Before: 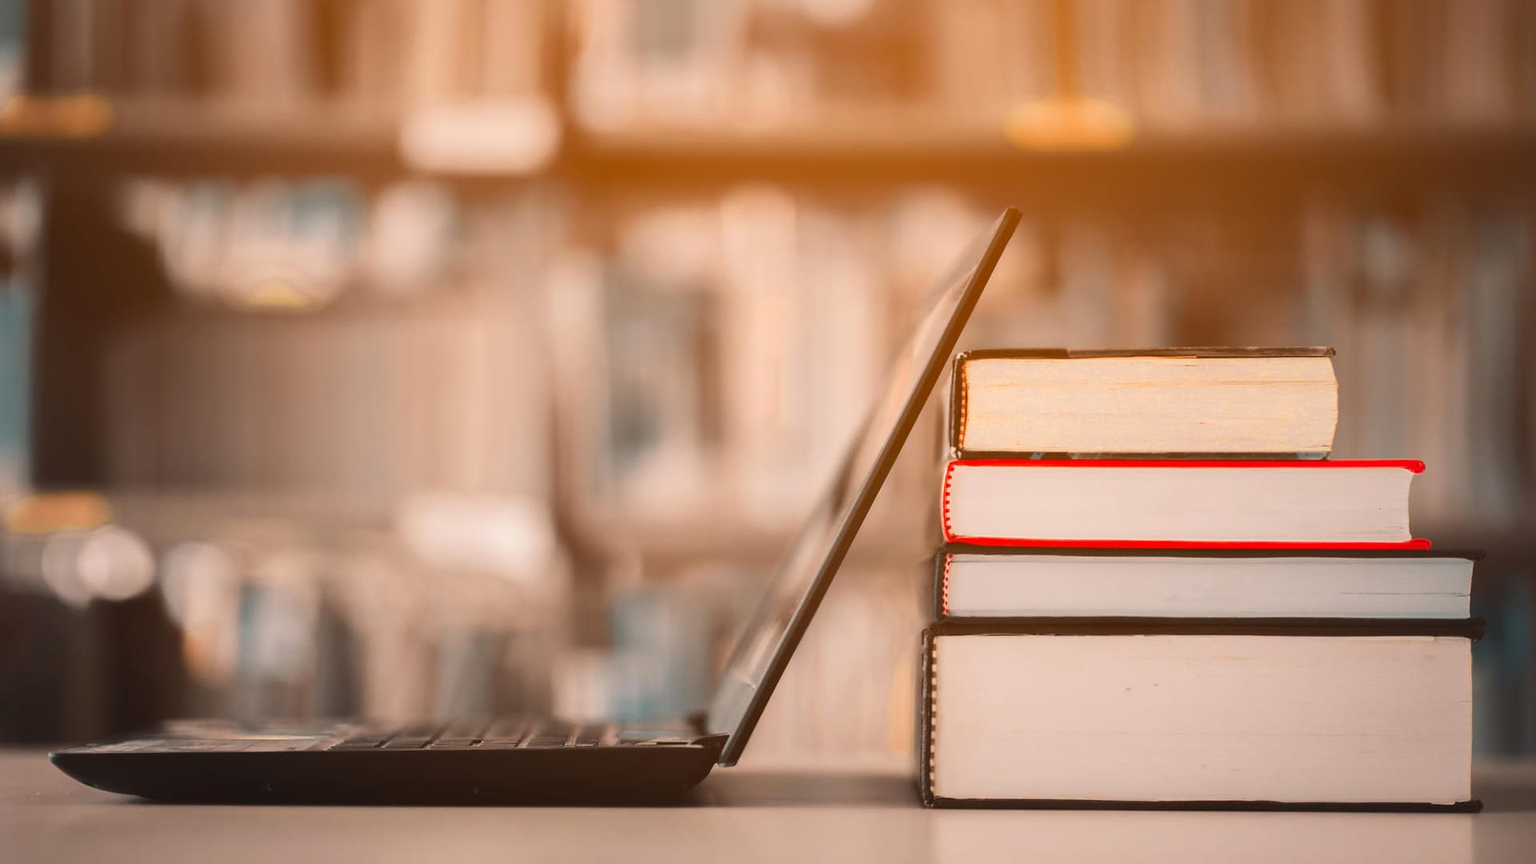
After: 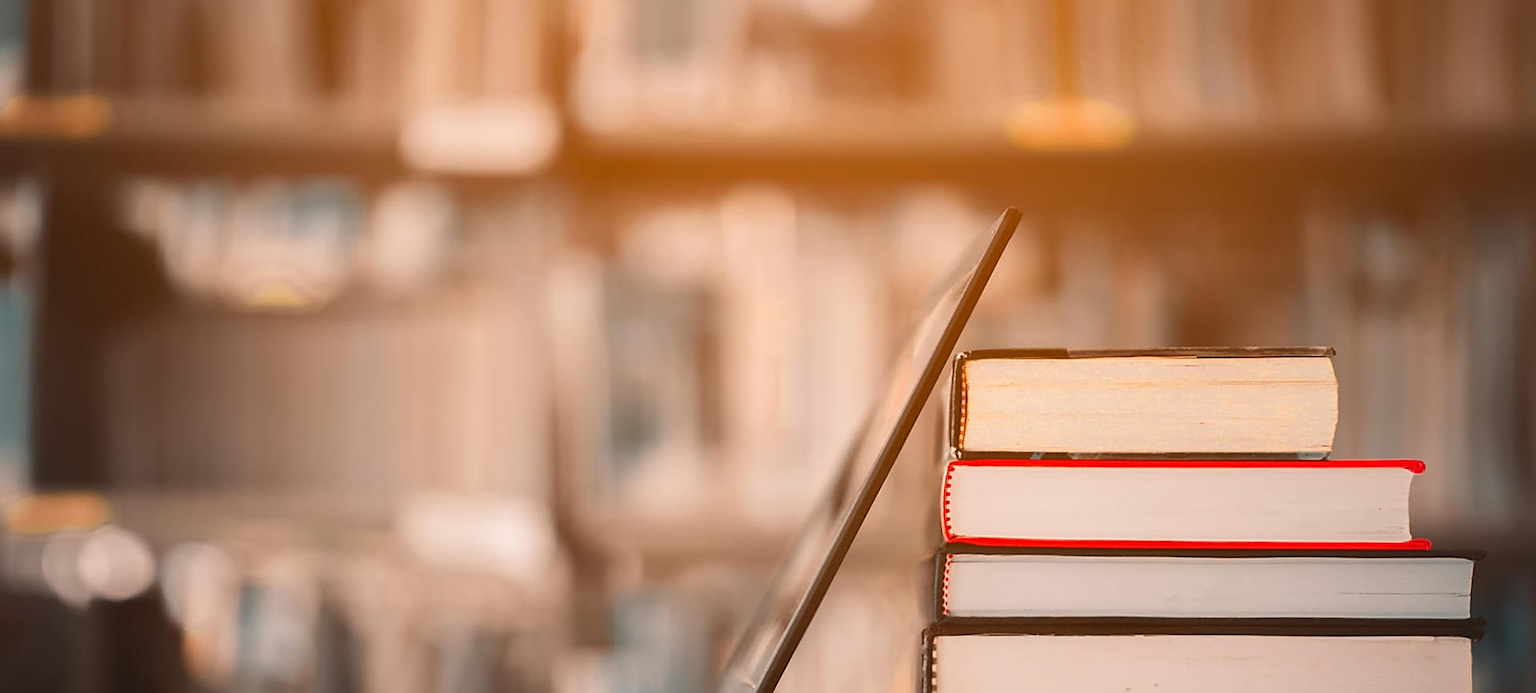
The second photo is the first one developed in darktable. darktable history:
sharpen: on, module defaults
crop: bottom 19.644%
